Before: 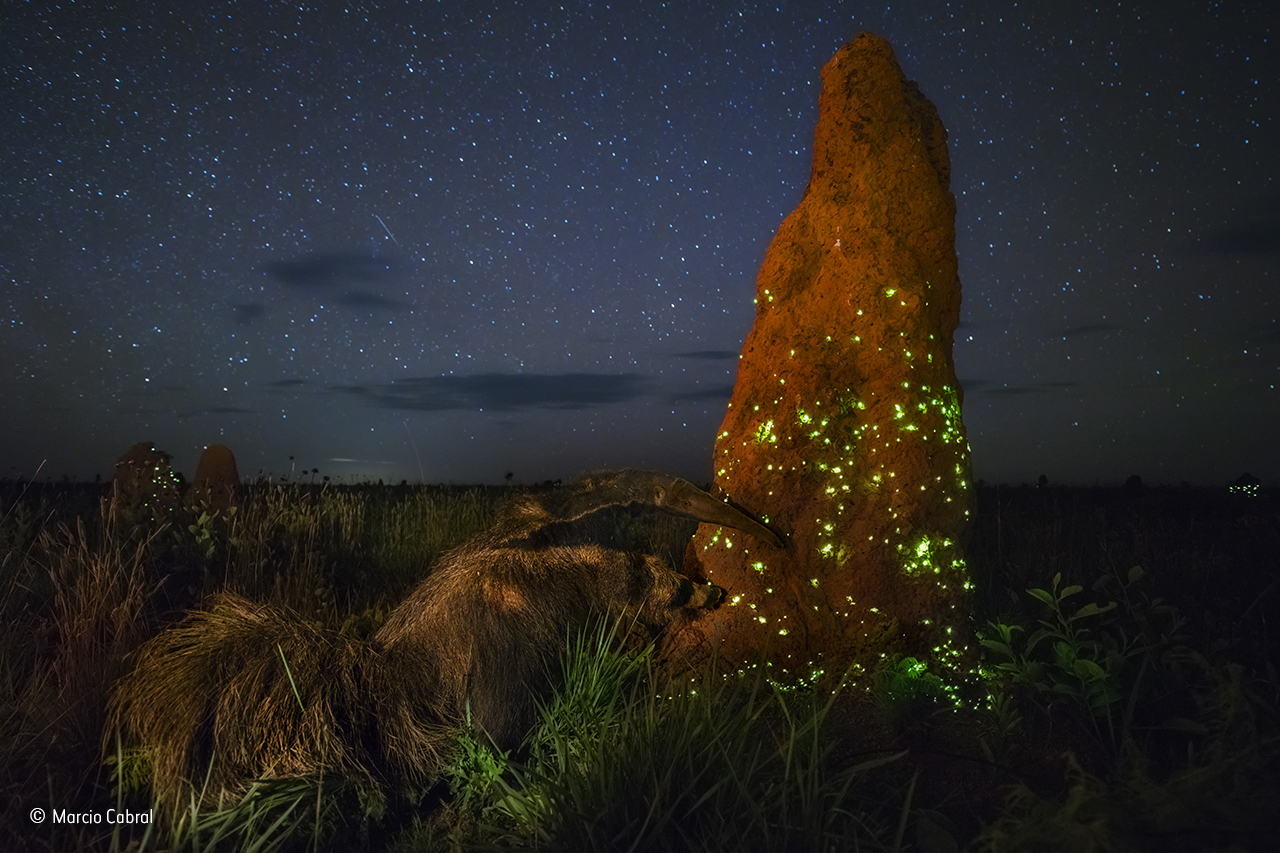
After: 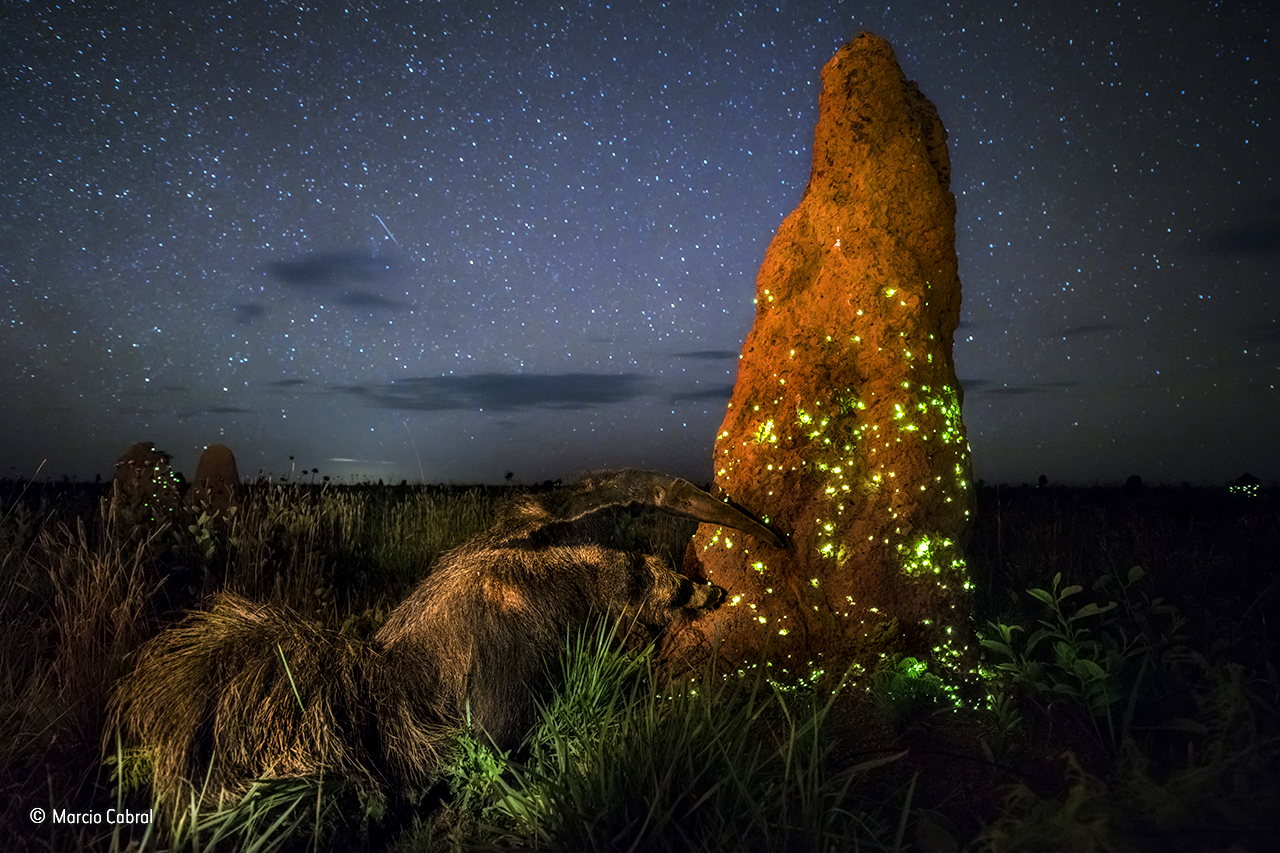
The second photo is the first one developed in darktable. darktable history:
exposure: black level correction 0.001, exposure 0.499 EV, compensate highlight preservation false
tone equalizer: -8 EV -0.763 EV, -7 EV -0.68 EV, -6 EV -0.572 EV, -5 EV -0.411 EV, -3 EV 0.386 EV, -2 EV 0.6 EV, -1 EV 0.674 EV, +0 EV 0.738 EV
local contrast: on, module defaults
